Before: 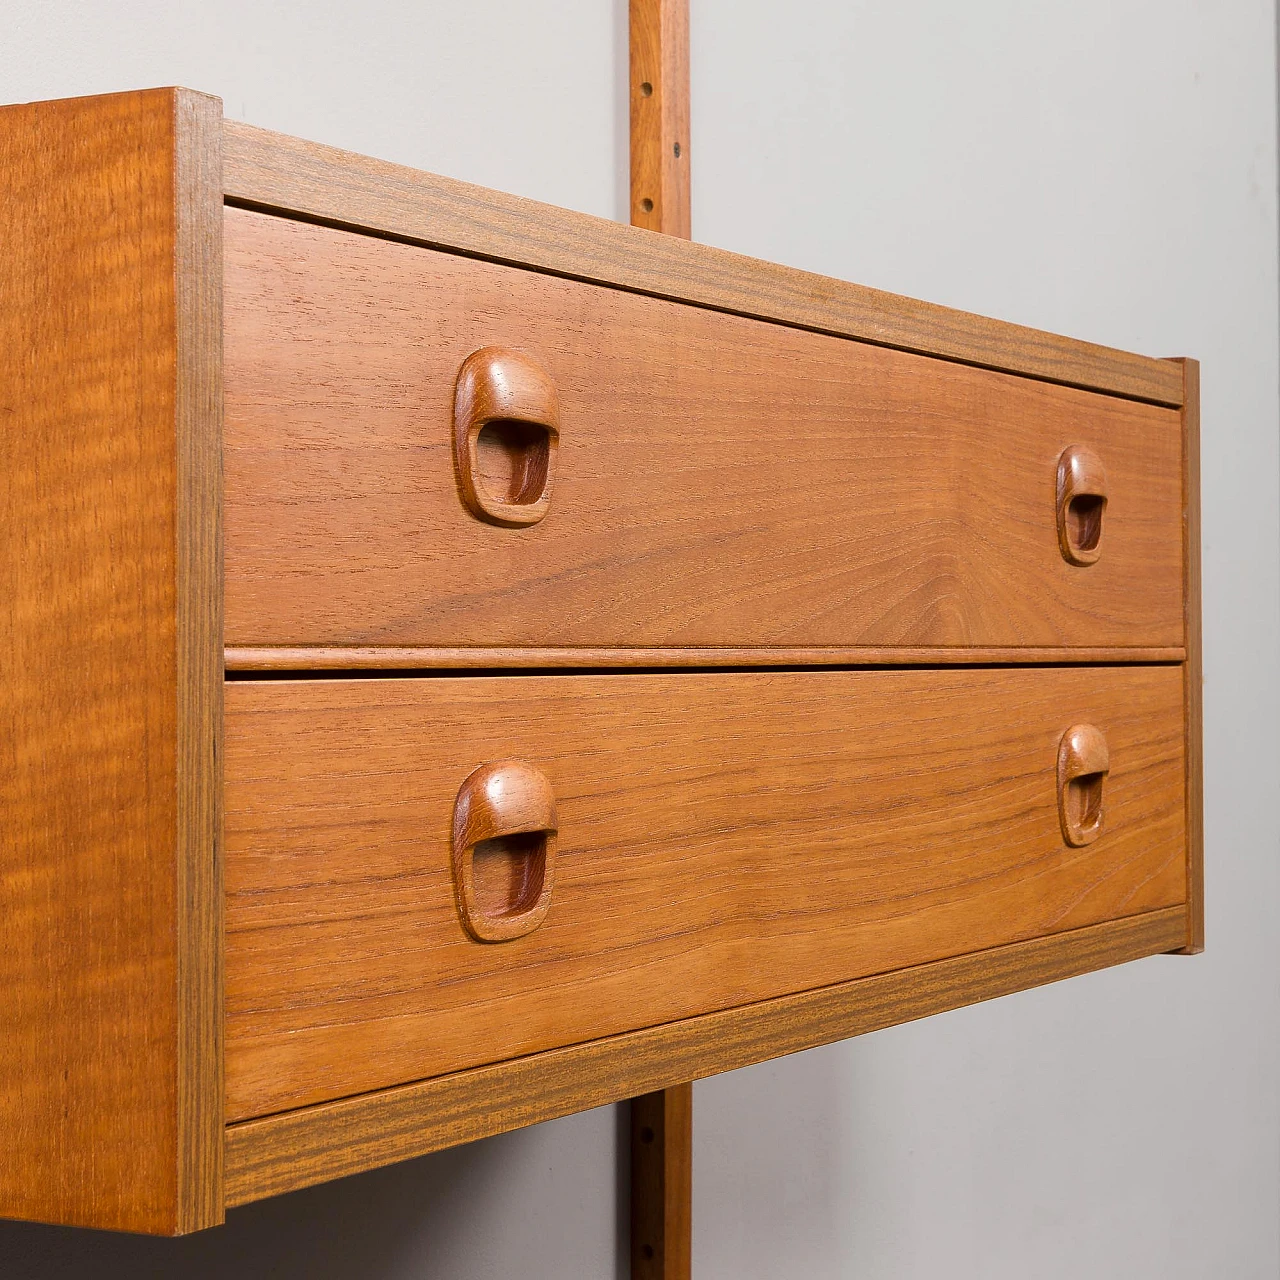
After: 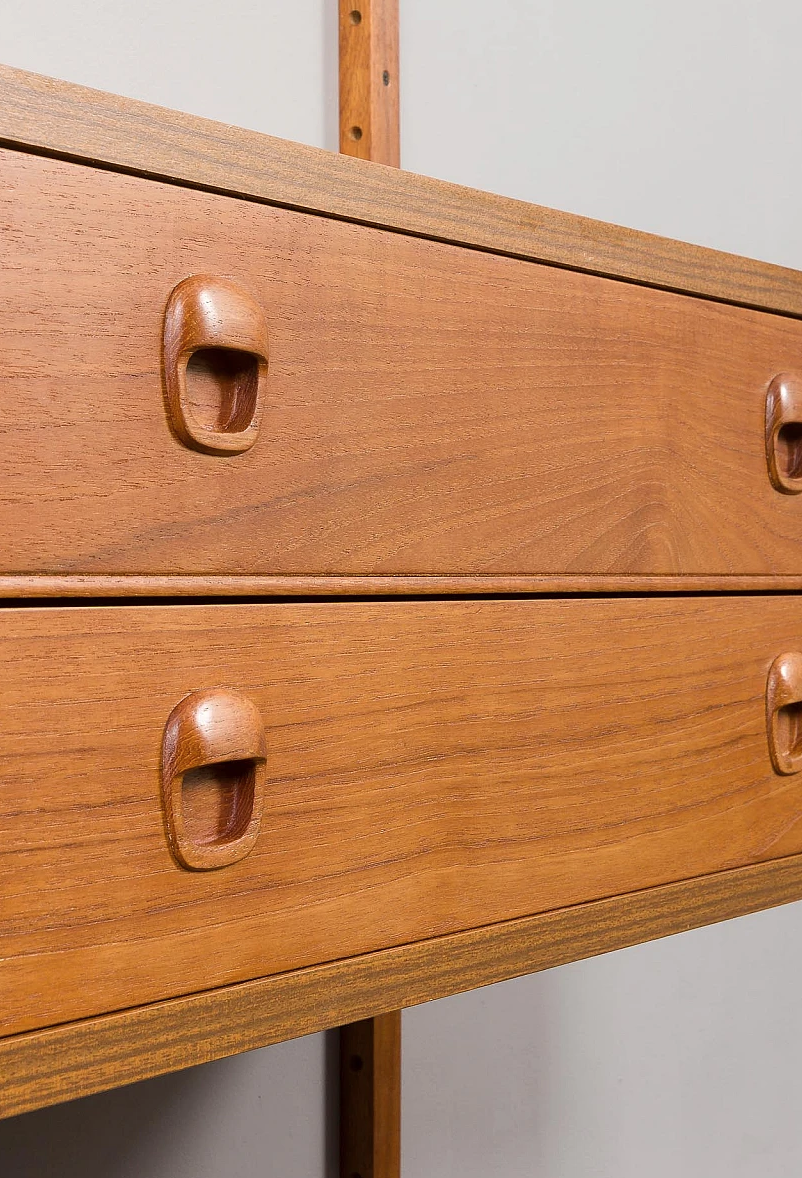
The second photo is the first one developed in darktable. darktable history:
color correction: highlights b* 0.039, saturation 0.984
contrast brightness saturation: saturation -0.039
crop and rotate: left 22.81%, top 5.644%, right 14.471%, bottom 2.295%
